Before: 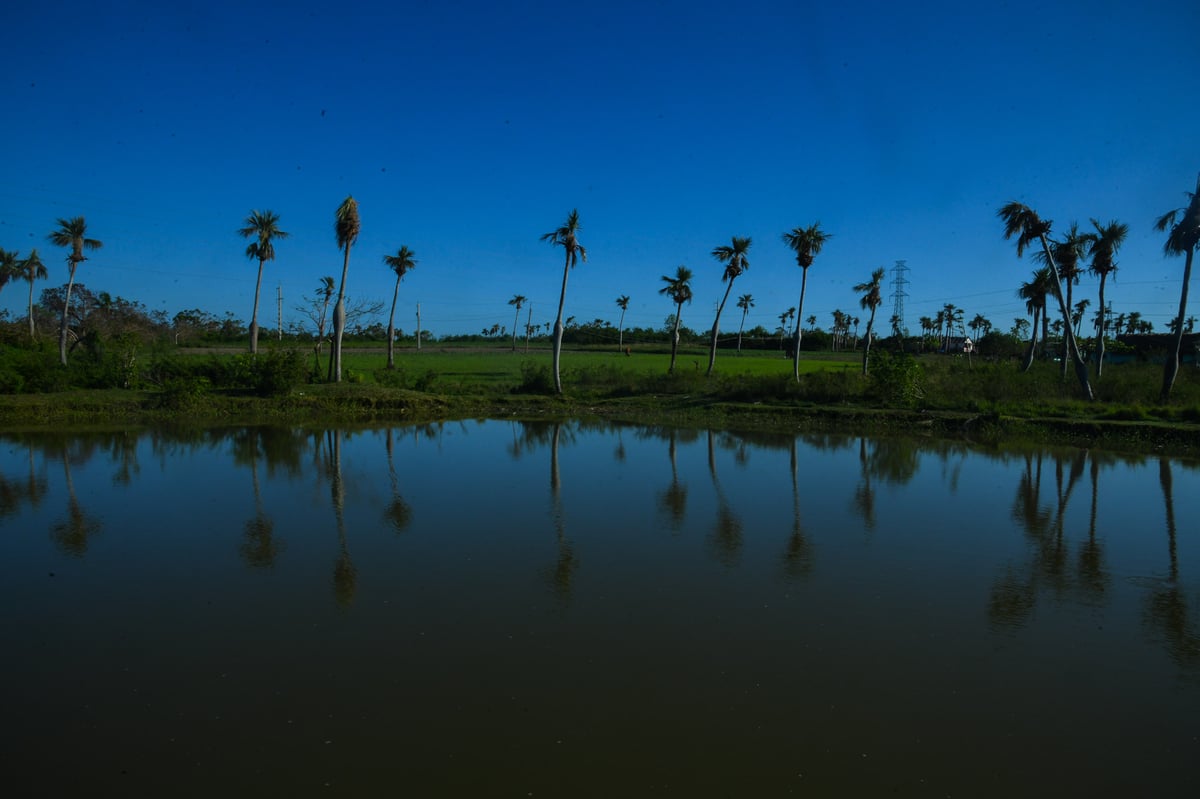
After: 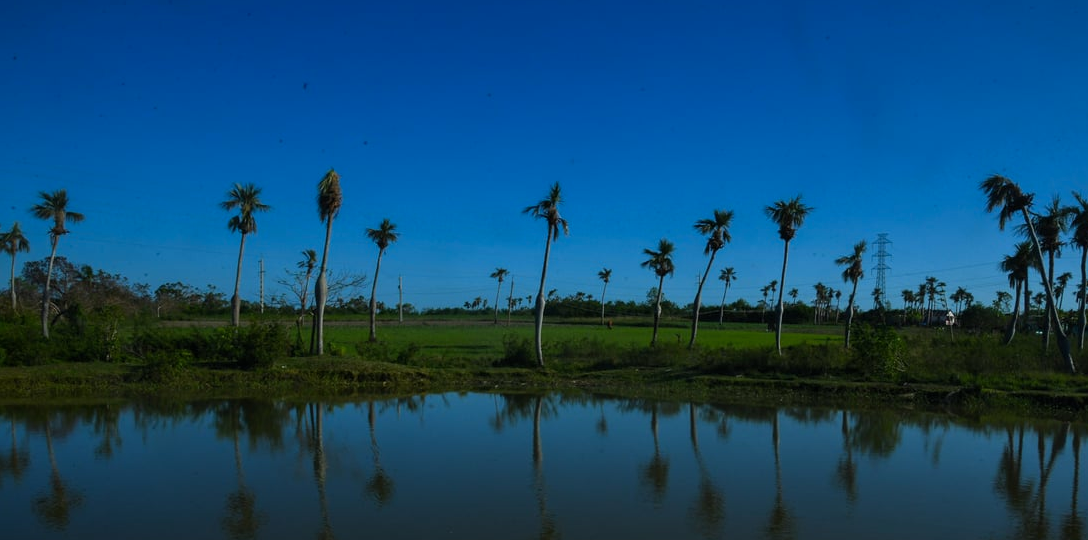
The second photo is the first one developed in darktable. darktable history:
vibrance: on, module defaults
crop: left 1.509%, top 3.452%, right 7.696%, bottom 28.452%
tone equalizer: -8 EV -0.55 EV
